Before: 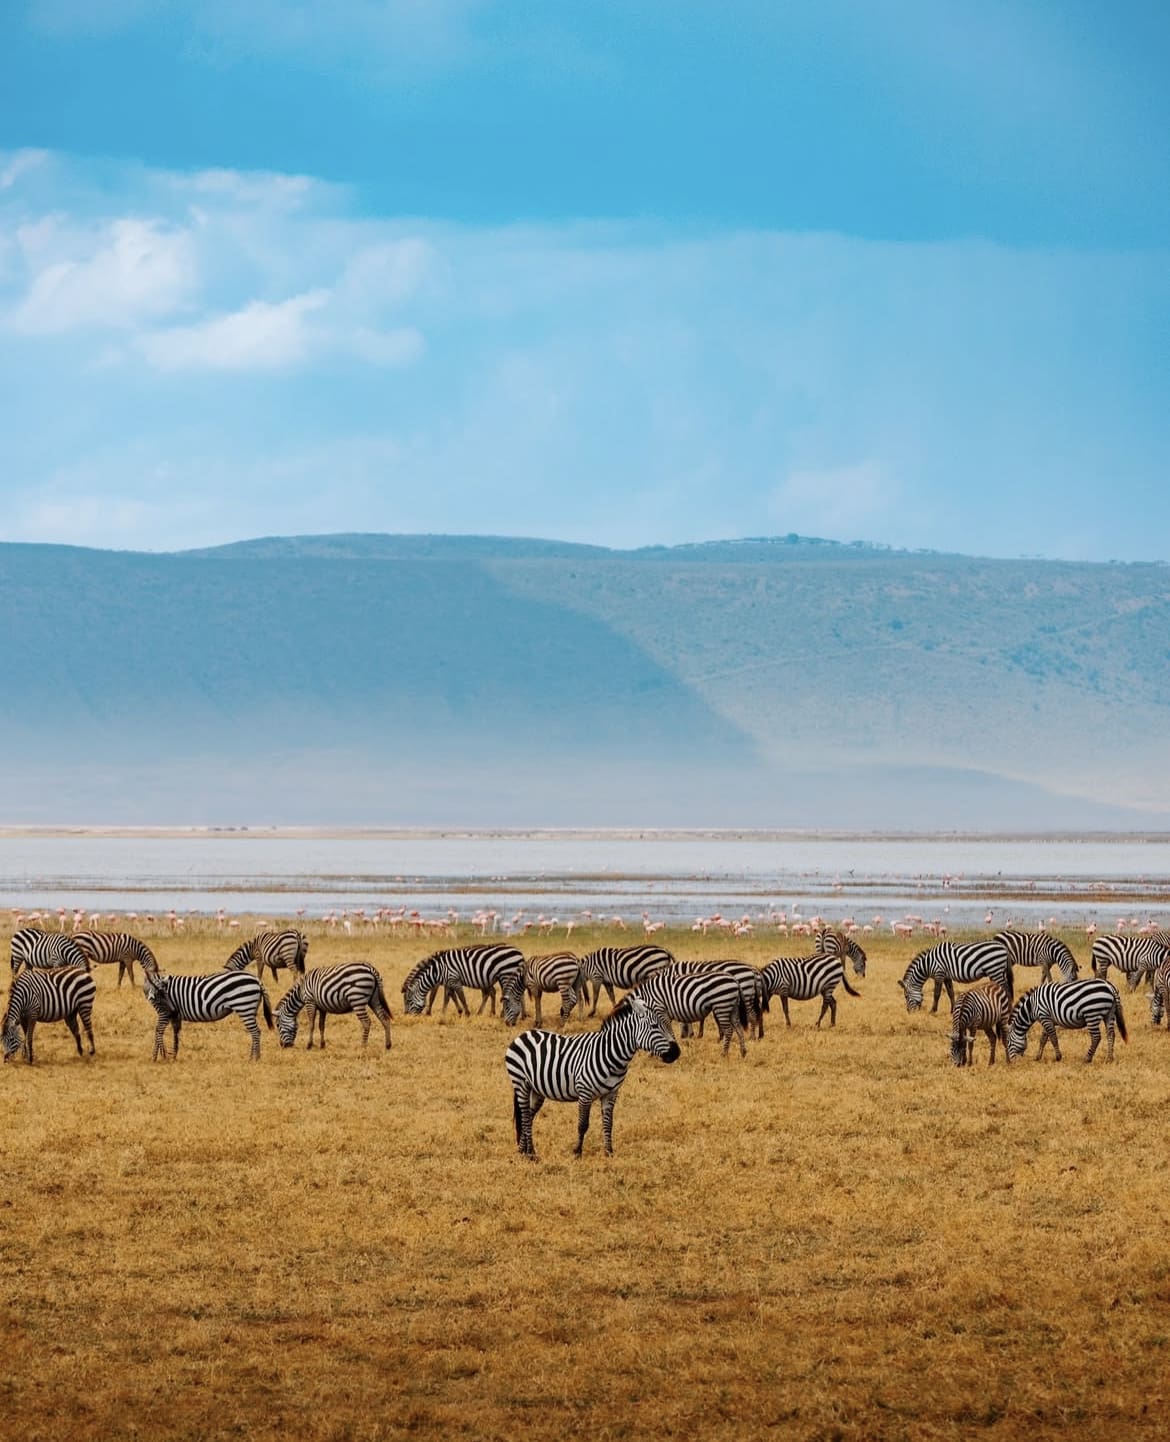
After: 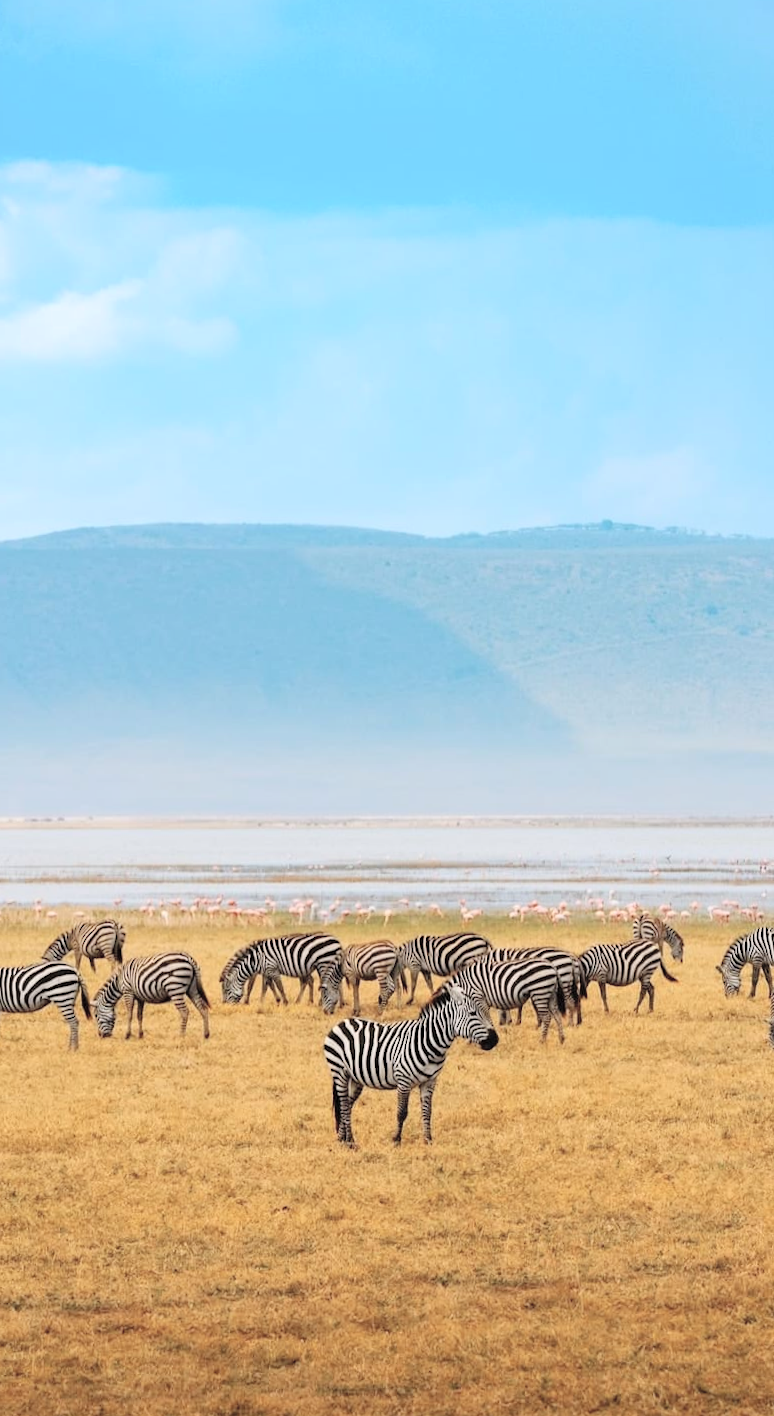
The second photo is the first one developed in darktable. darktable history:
global tonemap: drago (0.7, 100)
crop and rotate: left 15.546%, right 17.787%
rotate and perspective: rotation -0.45°, automatic cropping original format, crop left 0.008, crop right 0.992, crop top 0.012, crop bottom 0.988
